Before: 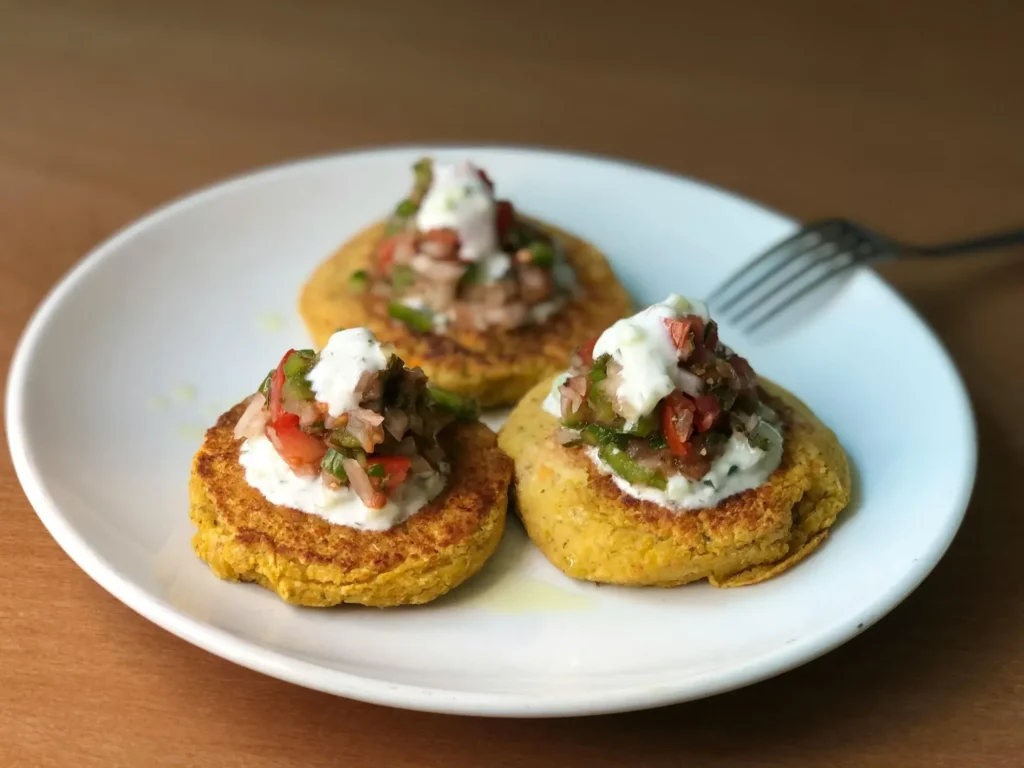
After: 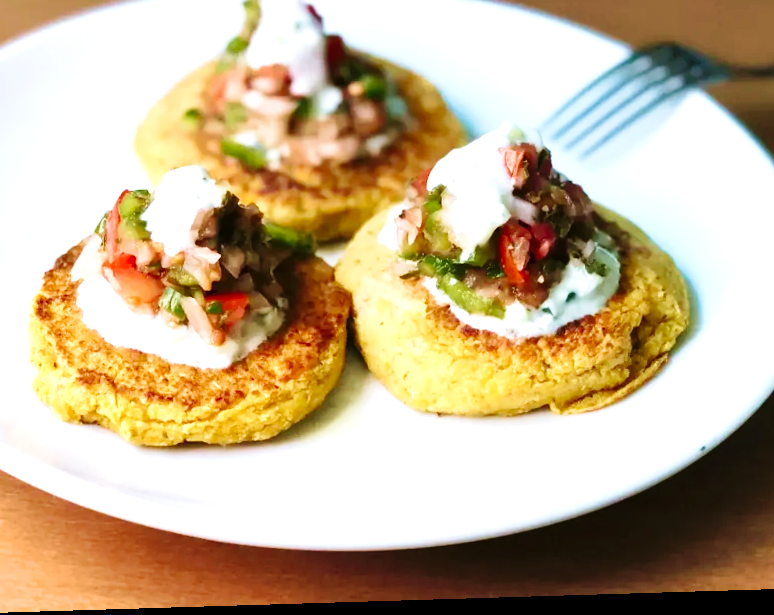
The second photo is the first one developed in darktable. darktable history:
crop: left 16.871%, top 22.857%, right 9.116%
color calibration: illuminant as shot in camera, x 0.37, y 0.382, temperature 4313.32 K
rotate and perspective: rotation -1.75°, automatic cropping off
velvia: strength 50%
base curve: curves: ch0 [(0, 0) (0.036, 0.025) (0.121, 0.166) (0.206, 0.329) (0.605, 0.79) (1, 1)], preserve colors none
shadows and highlights: shadows 32, highlights -32, soften with gaussian
exposure: exposure 0.935 EV, compensate highlight preservation false
